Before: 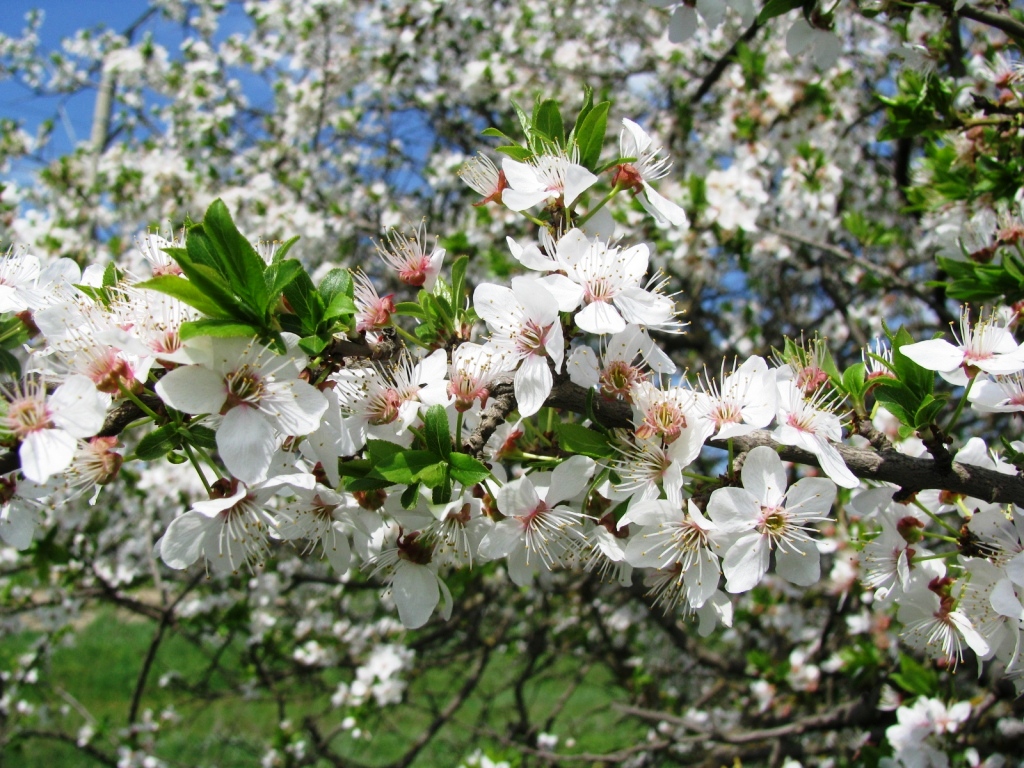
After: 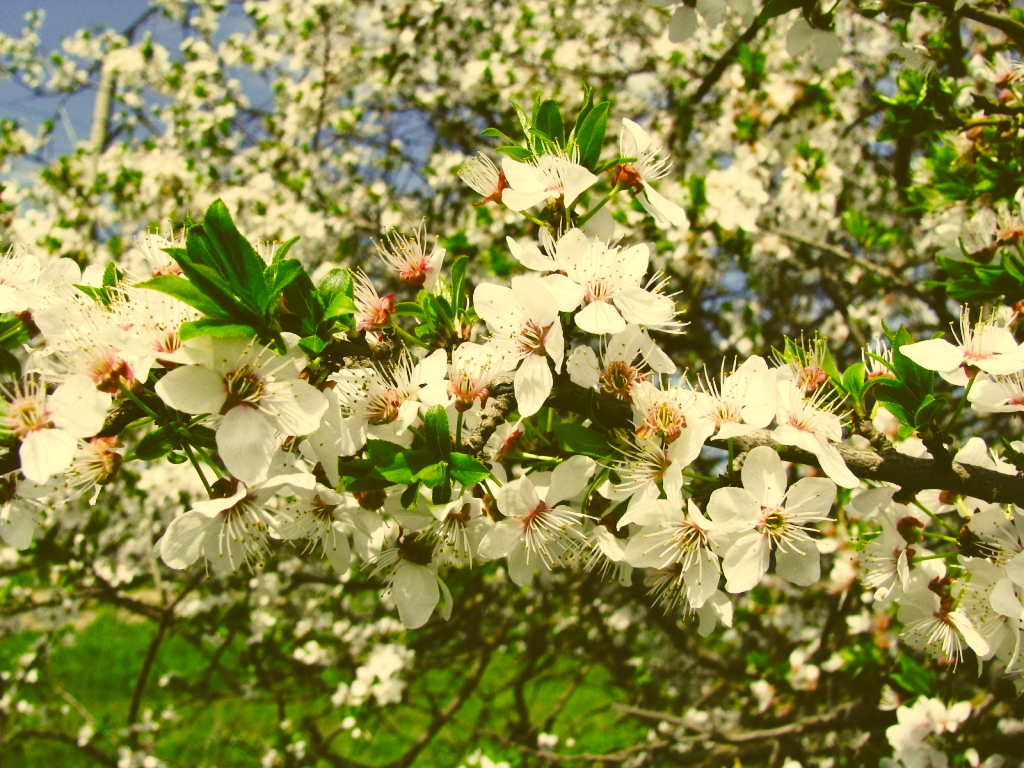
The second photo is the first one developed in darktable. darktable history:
tone curve: curves: ch0 [(0, 0) (0.003, 0.117) (0.011, 0.118) (0.025, 0.123) (0.044, 0.13) (0.069, 0.137) (0.1, 0.149) (0.136, 0.157) (0.177, 0.184) (0.224, 0.217) (0.277, 0.257) (0.335, 0.324) (0.399, 0.406) (0.468, 0.511) (0.543, 0.609) (0.623, 0.712) (0.709, 0.8) (0.801, 0.877) (0.898, 0.938) (1, 1)], preserve colors none
shadows and highlights: soften with gaussian
exposure: black level correction -0.015, compensate highlight preservation false
color correction: highlights a* 0.162, highlights b* 29.53, shadows a* -0.162, shadows b* 21.09
